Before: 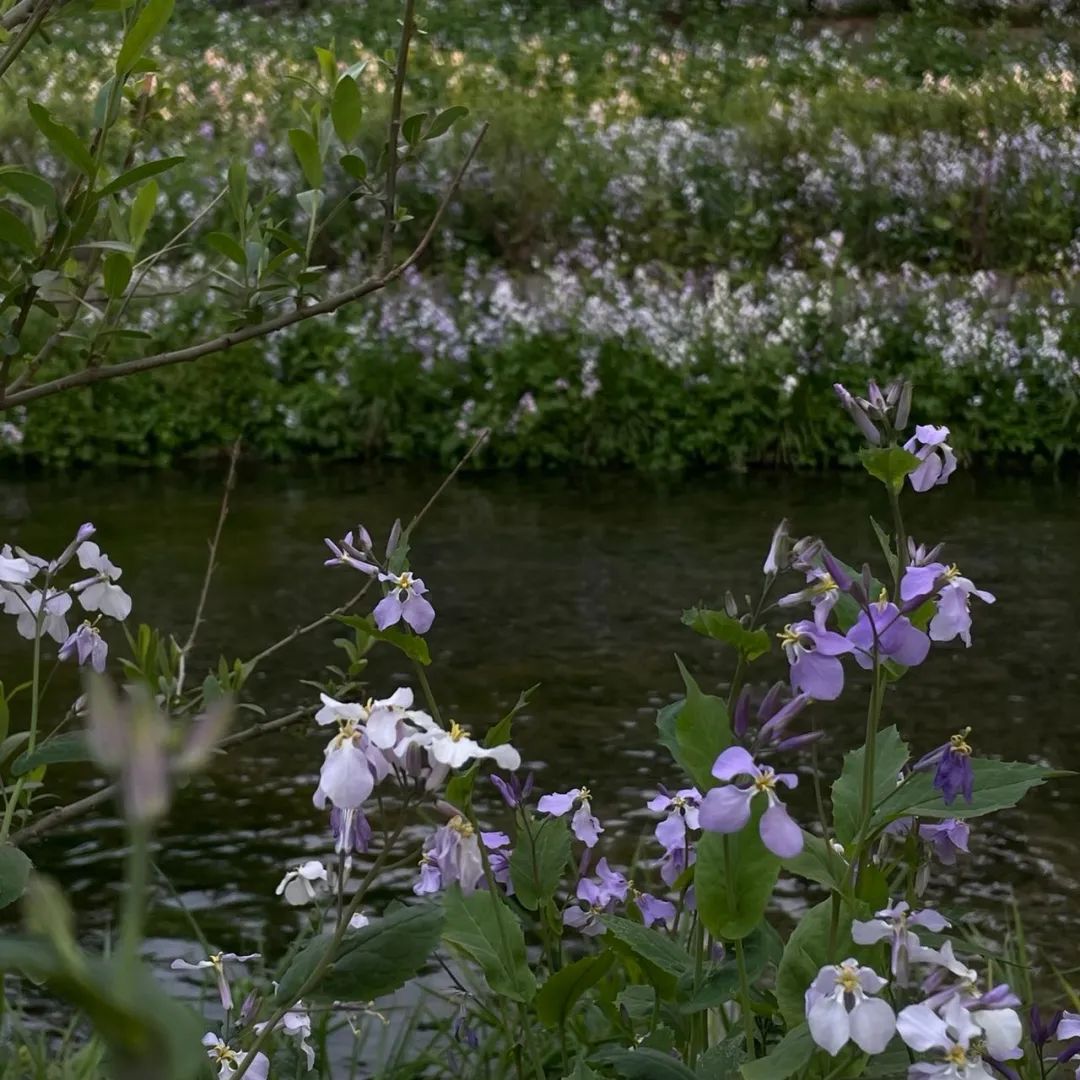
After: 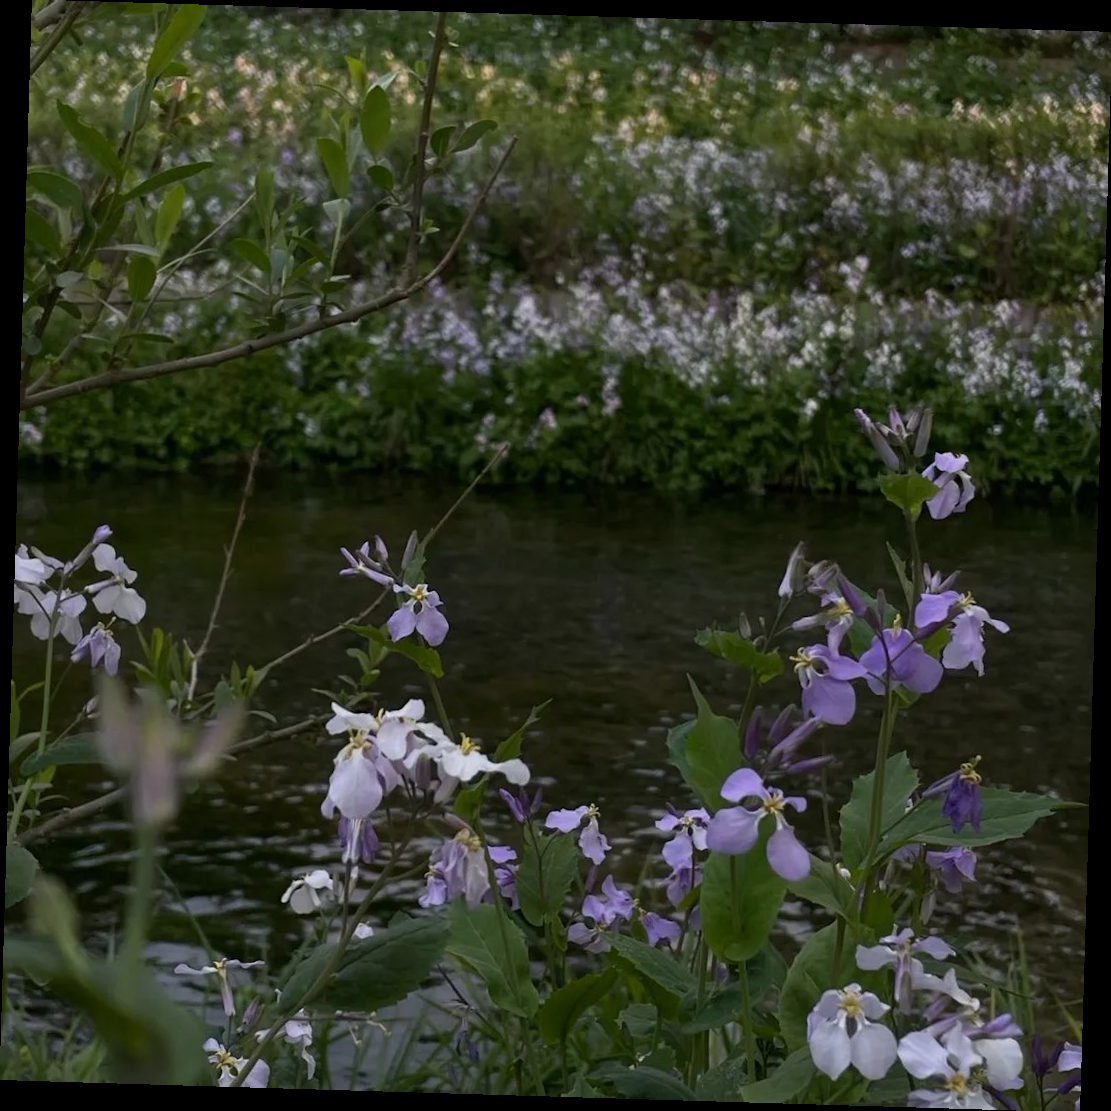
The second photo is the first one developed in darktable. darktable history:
exposure: exposure -0.36 EV, compensate highlight preservation false
rotate and perspective: rotation 1.72°, automatic cropping off
